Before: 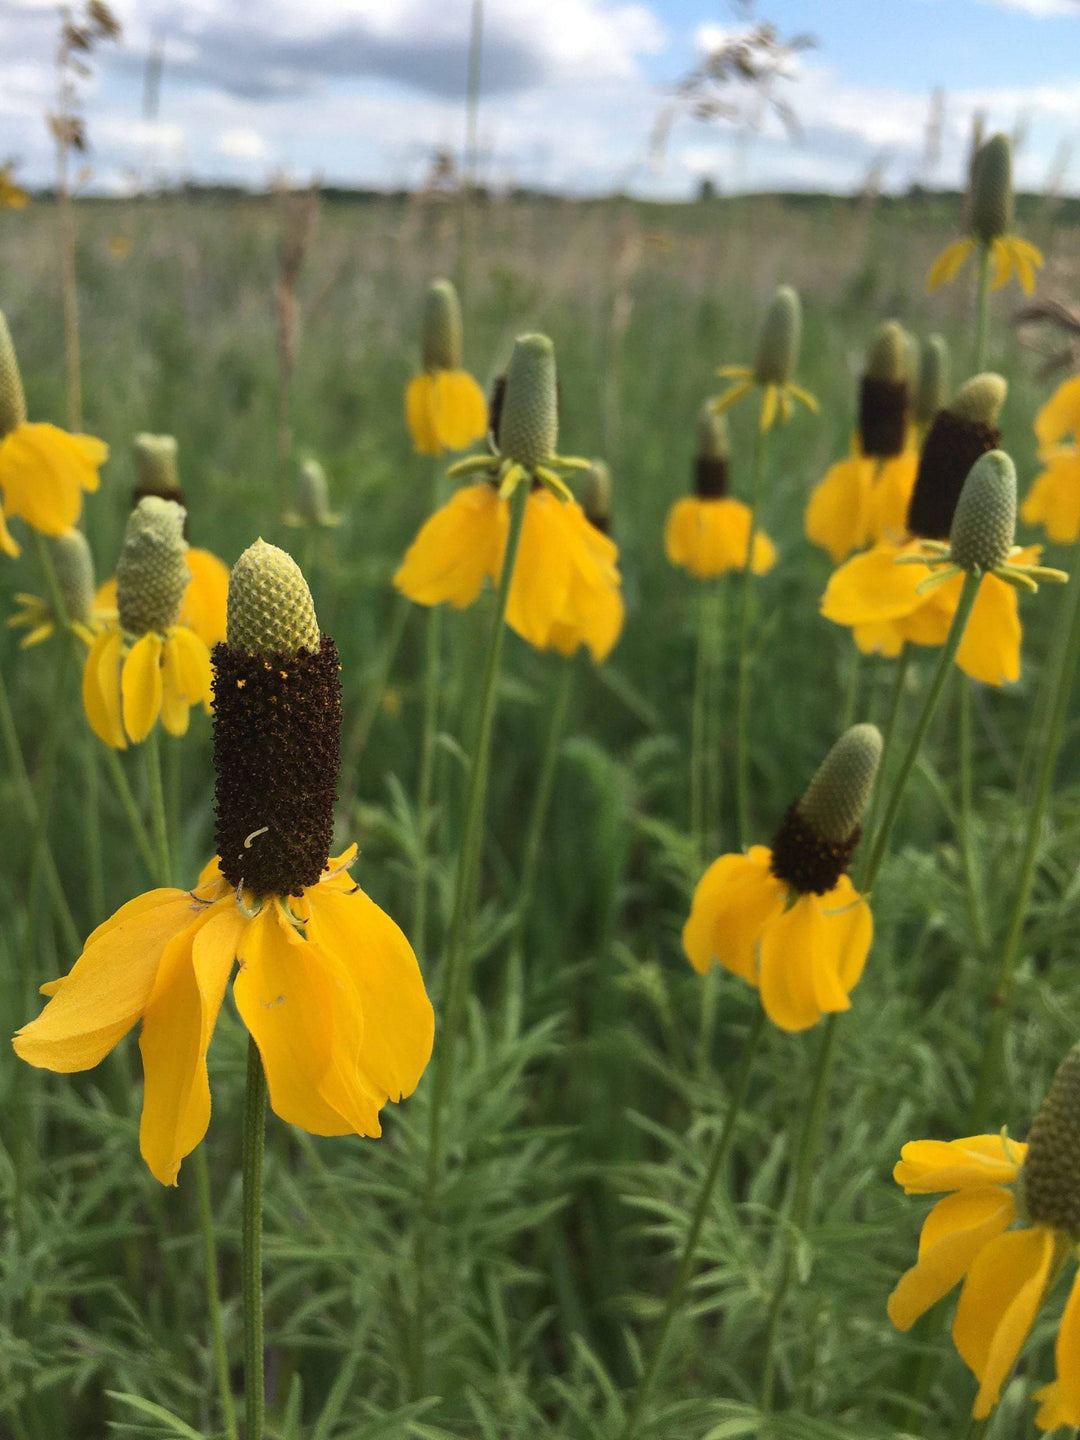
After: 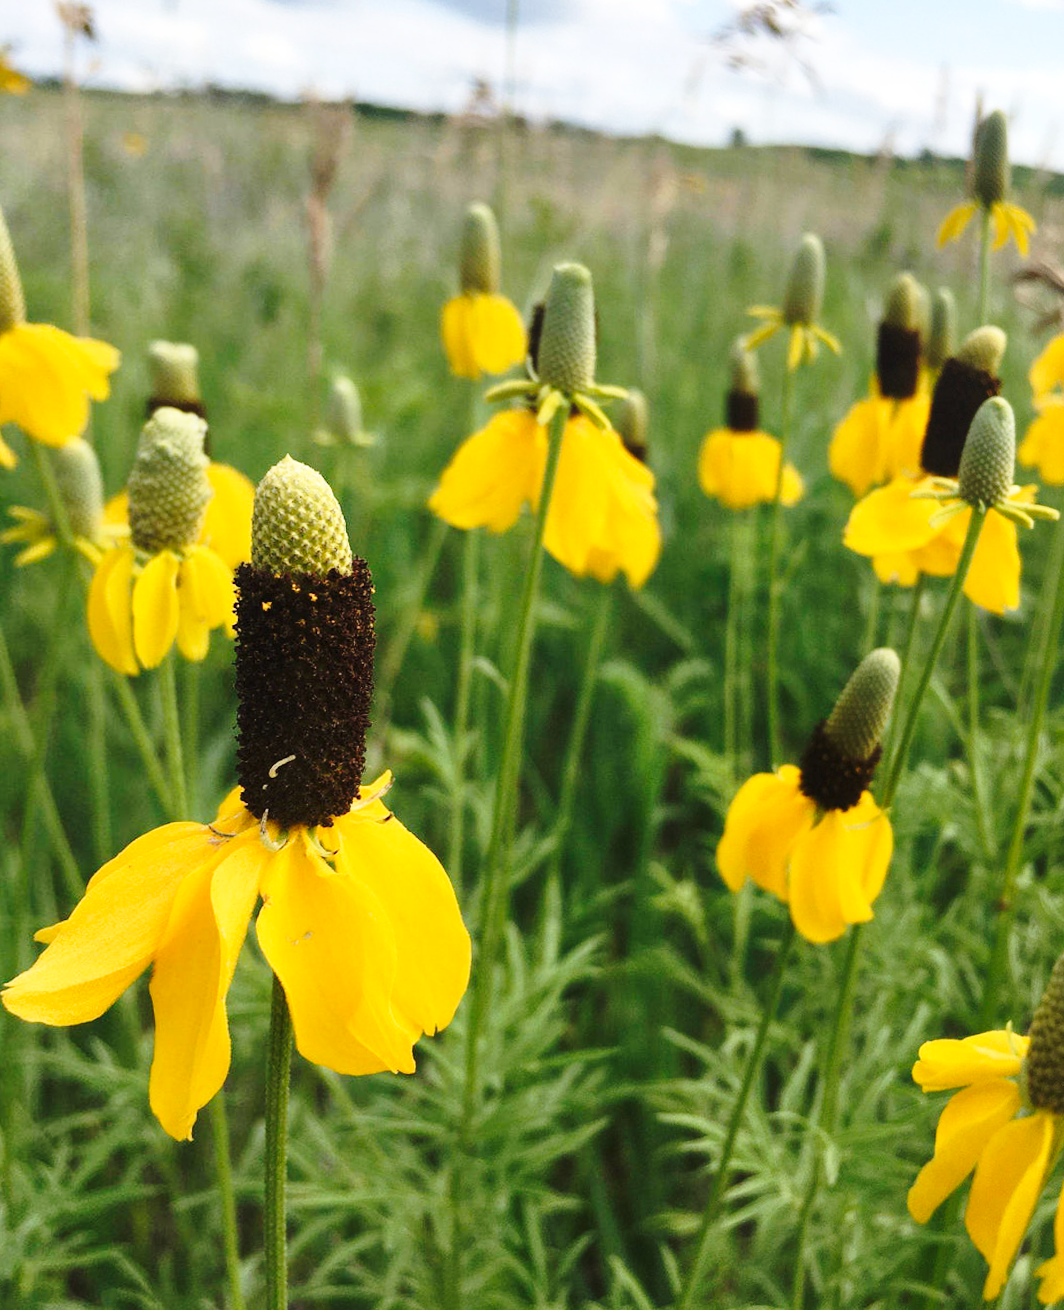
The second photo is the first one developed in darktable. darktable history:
rotate and perspective: rotation -0.013°, lens shift (vertical) -0.027, lens shift (horizontal) 0.178, crop left 0.016, crop right 0.989, crop top 0.082, crop bottom 0.918
base curve: curves: ch0 [(0, 0) (0.036, 0.037) (0.121, 0.228) (0.46, 0.76) (0.859, 0.983) (1, 1)], preserve colors none
